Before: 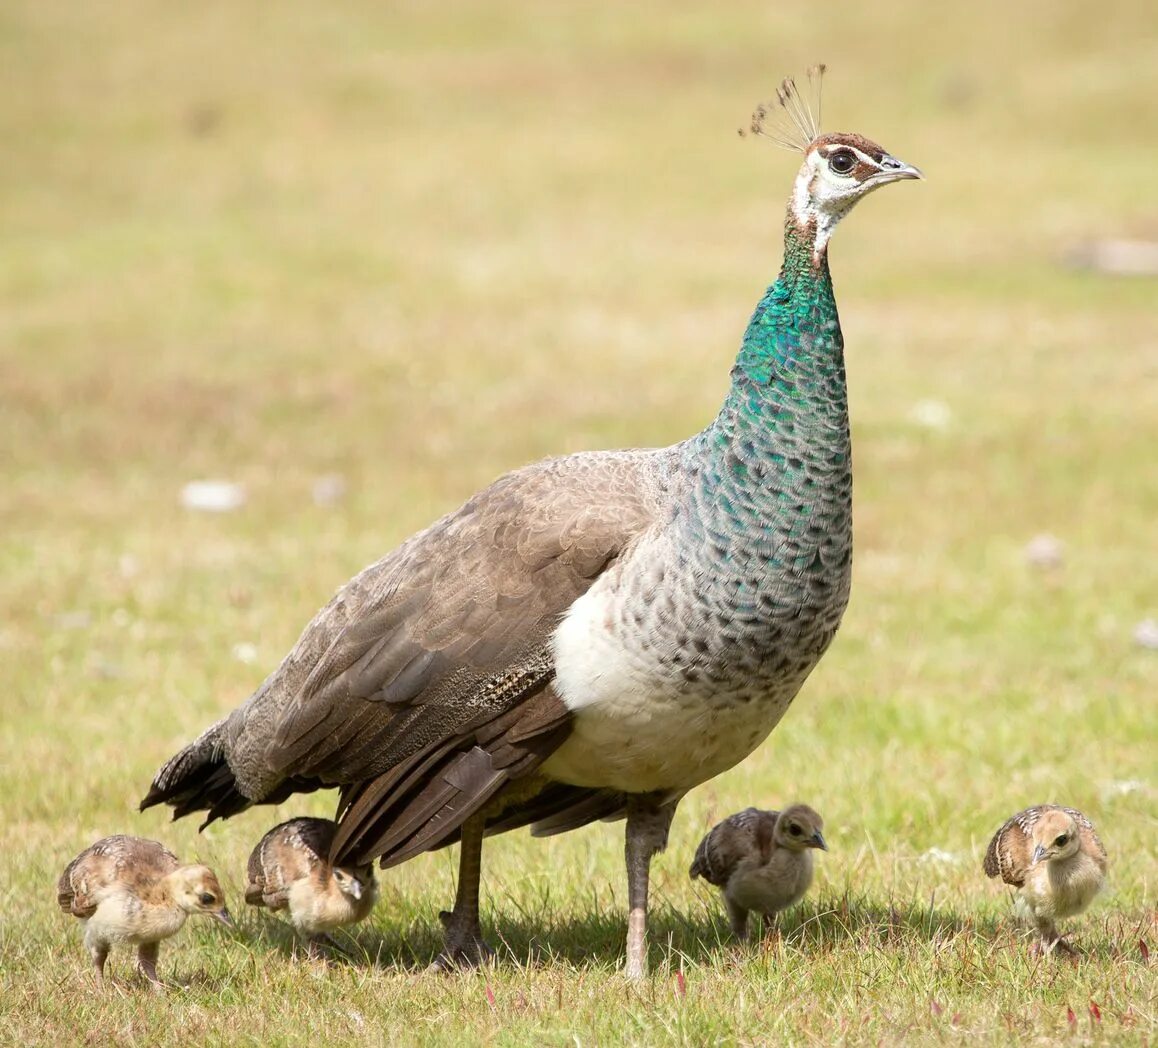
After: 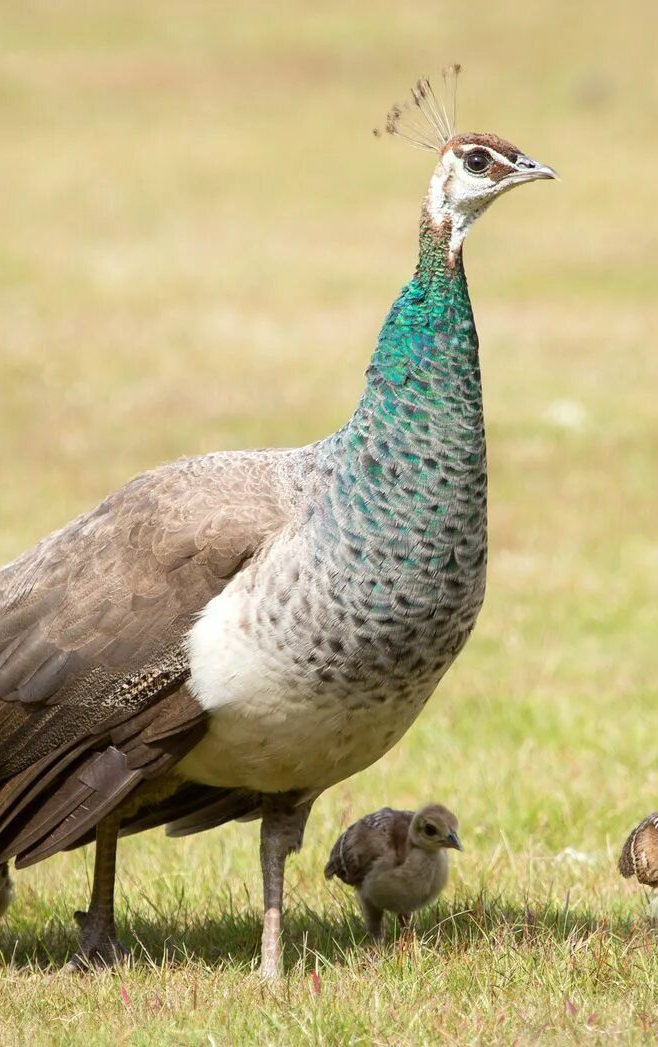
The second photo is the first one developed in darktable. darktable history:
crop: left 31.579%, top 0.004%, right 11.57%
